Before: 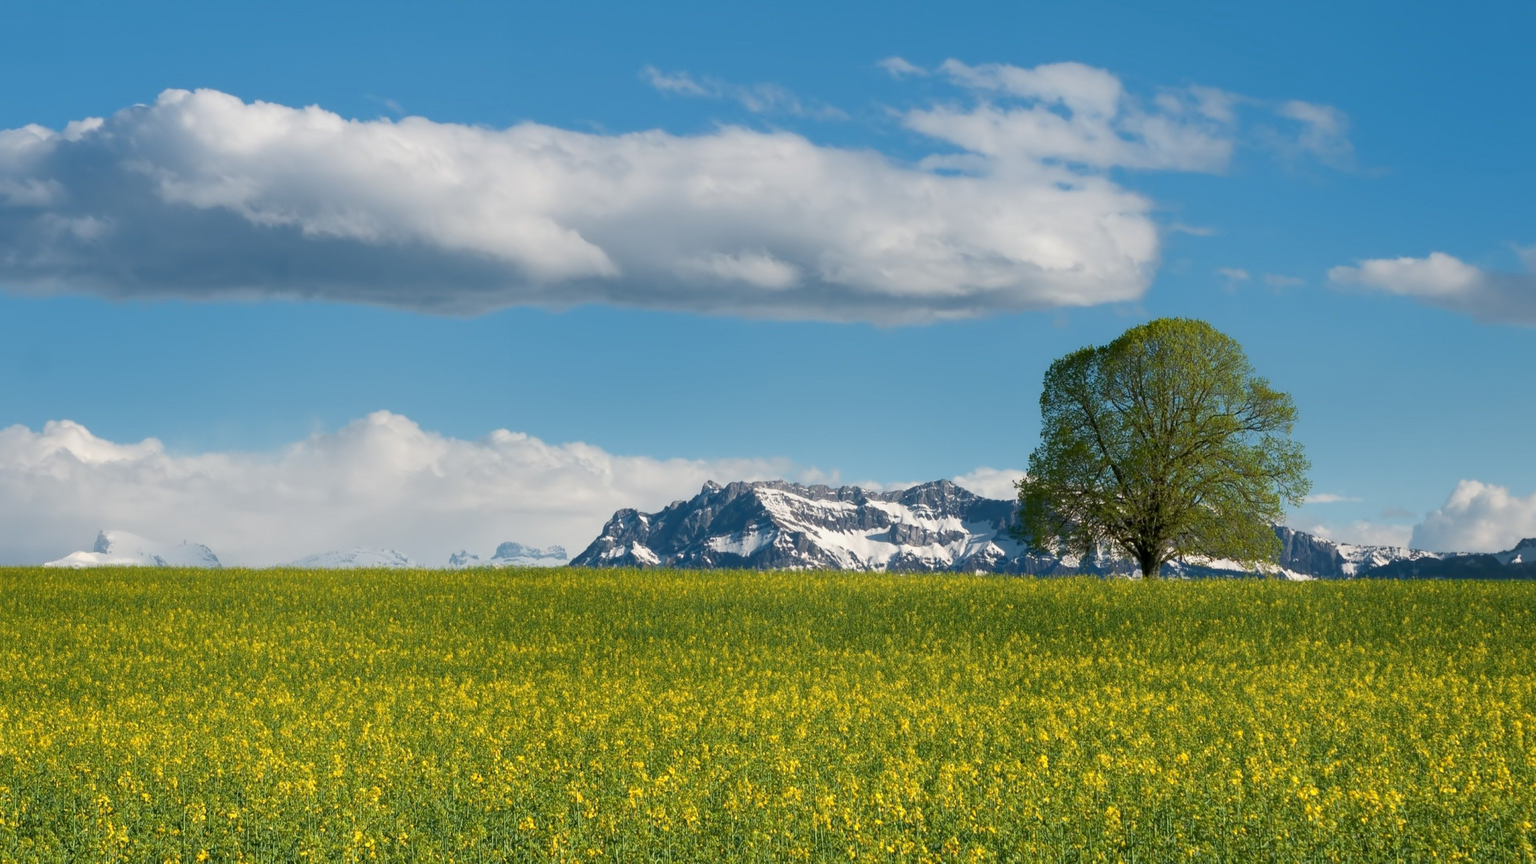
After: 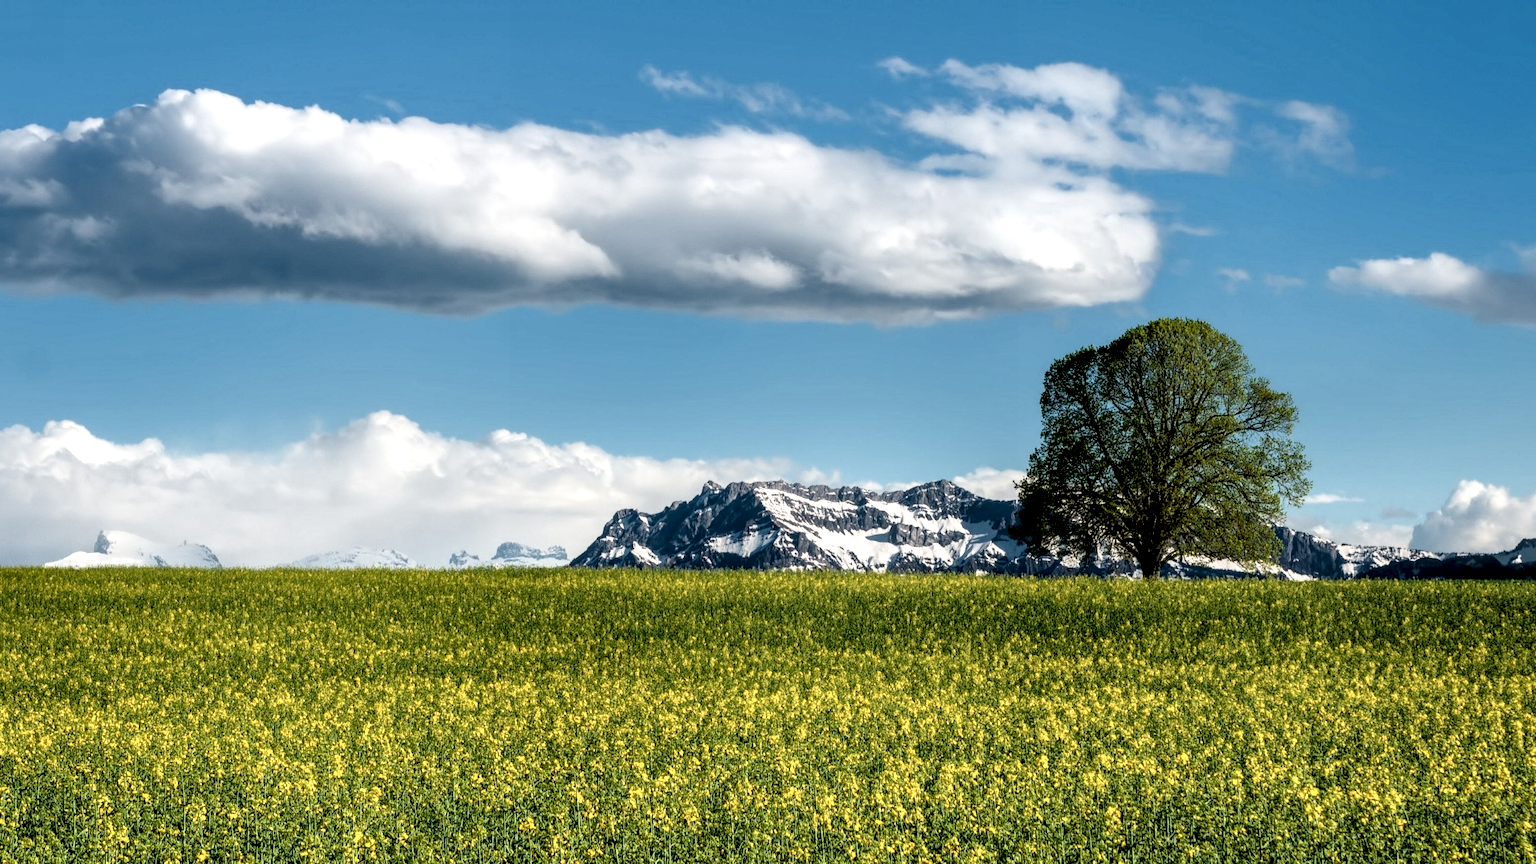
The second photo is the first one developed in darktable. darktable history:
local contrast: highlights 65%, shadows 54%, detail 169%, midtone range 0.514
tone equalizer: -8 EV 0.06 EV, smoothing diameter 25%, edges refinement/feathering 10, preserve details guided filter
filmic rgb: black relative exposure -3.72 EV, white relative exposure 2.77 EV, dynamic range scaling -5.32%, hardness 3.03
